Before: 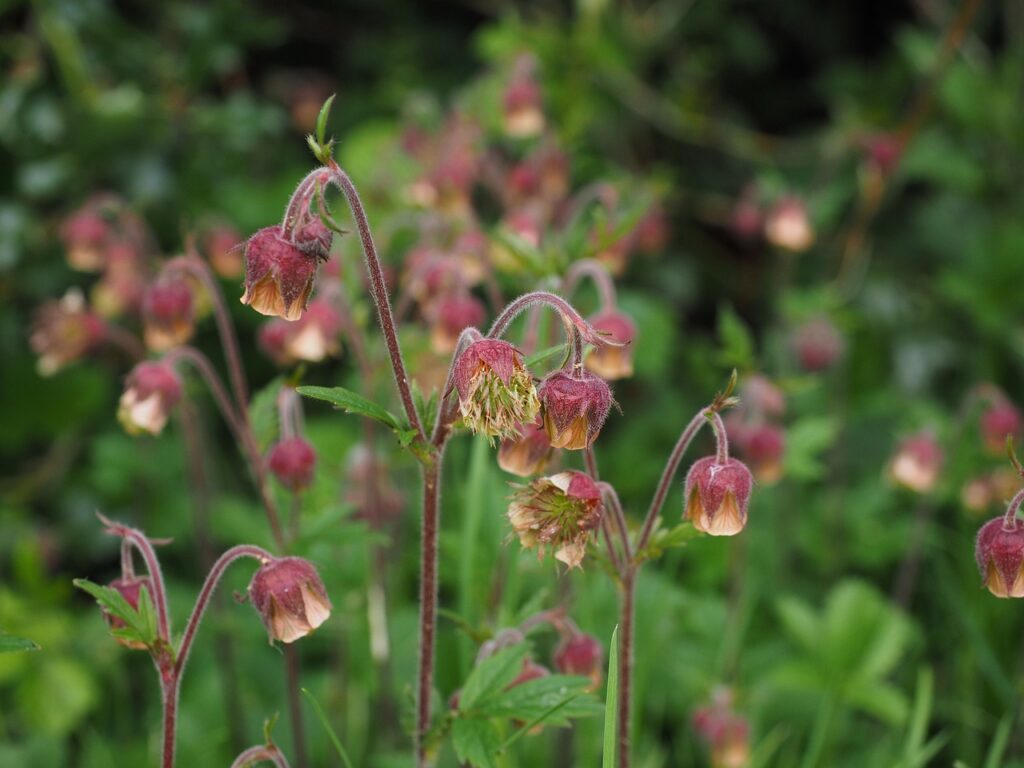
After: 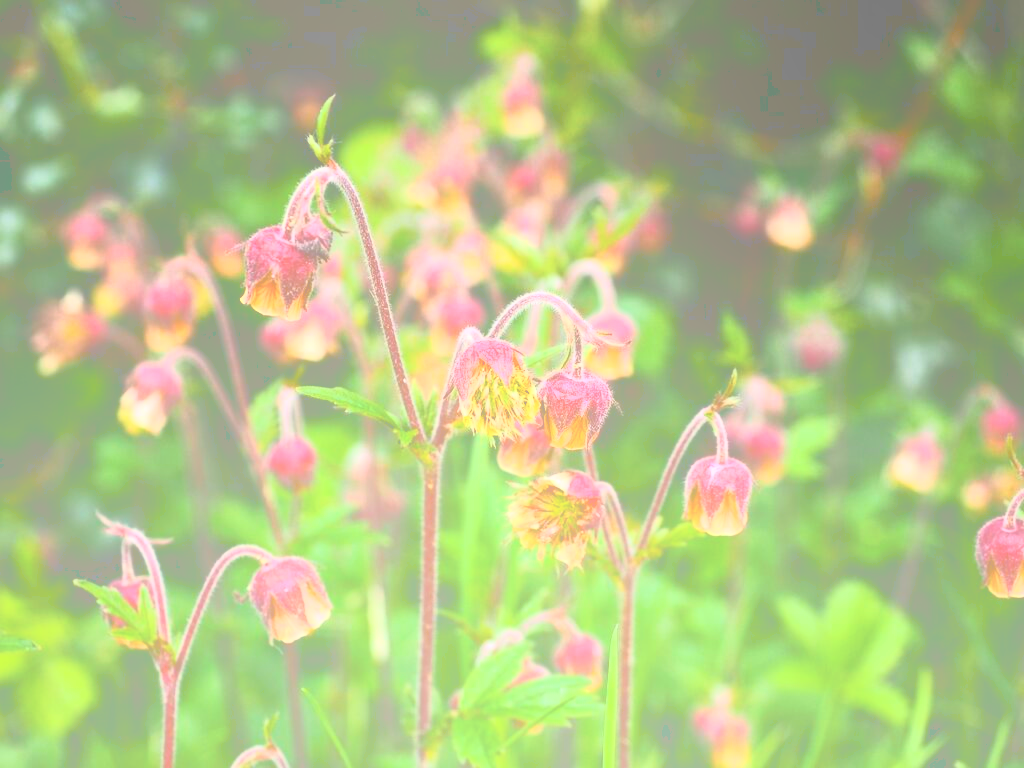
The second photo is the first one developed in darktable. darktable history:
bloom: size 70%, threshold 25%, strength 70%
color balance rgb: perceptual saturation grading › global saturation 30%, global vibrance 20%
contrast brightness saturation: contrast 0.5, saturation -0.1
exposure: exposure 0.6 EV, compensate highlight preservation false
tone curve: curves: ch0 [(0, 0) (0.003, 0.051) (0.011, 0.054) (0.025, 0.056) (0.044, 0.07) (0.069, 0.092) (0.1, 0.119) (0.136, 0.149) (0.177, 0.189) (0.224, 0.231) (0.277, 0.278) (0.335, 0.329) (0.399, 0.386) (0.468, 0.454) (0.543, 0.524) (0.623, 0.603) (0.709, 0.687) (0.801, 0.776) (0.898, 0.878) (1, 1)], preserve colors none
